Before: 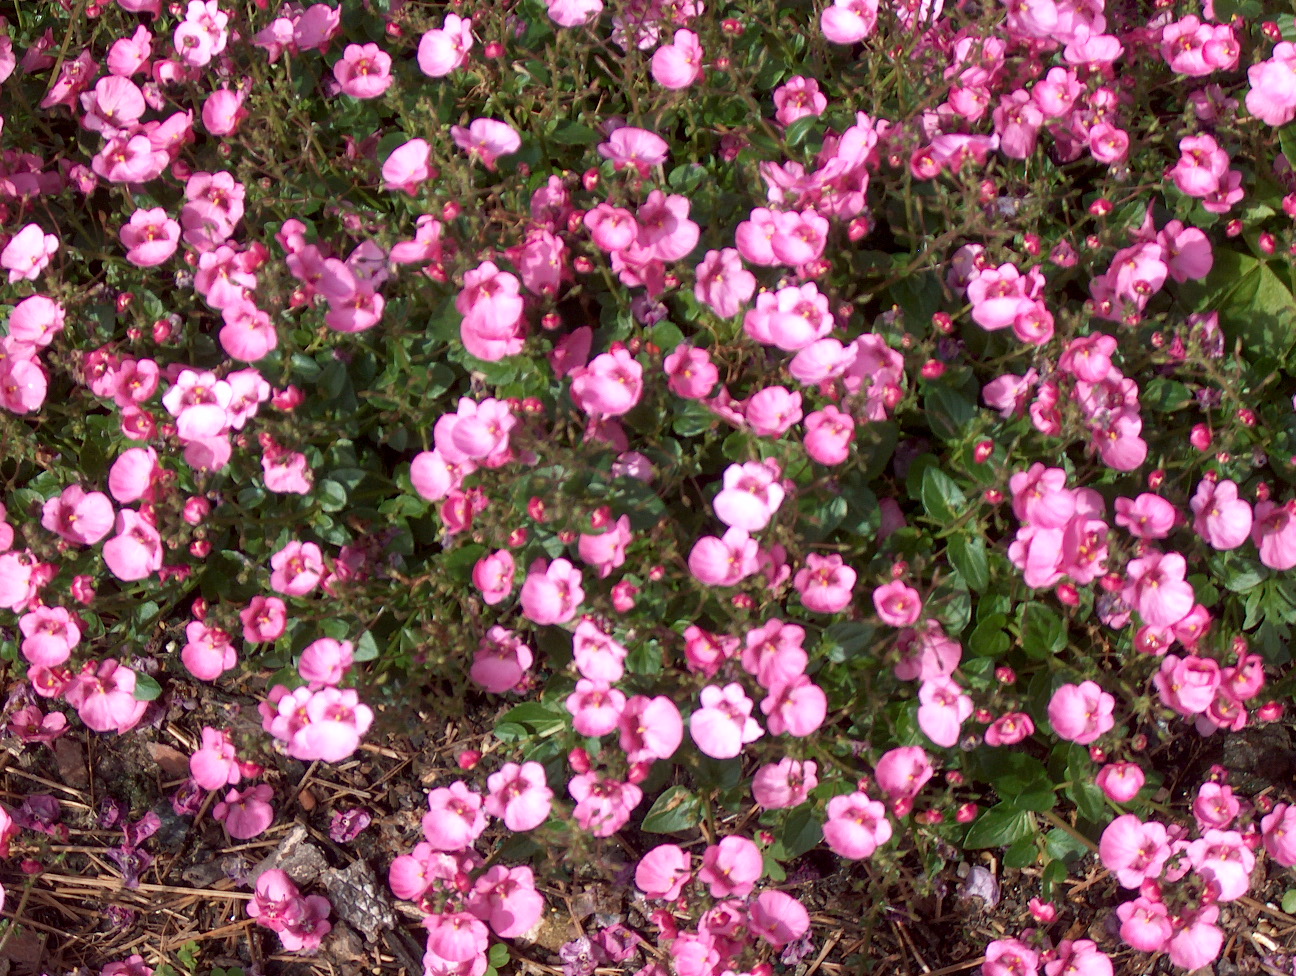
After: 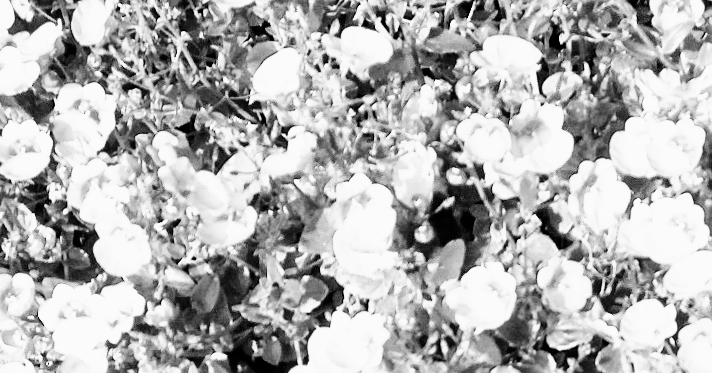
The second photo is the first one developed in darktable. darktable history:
filmic rgb: black relative exposure -5 EV, hardness 2.88, contrast 1.3, highlights saturation mix -30%
sharpen: amount 0.2
rotate and perspective: lens shift (vertical) 0.048, lens shift (horizontal) -0.024, automatic cropping off
tone curve: curves: ch0 [(0, 0) (0.187, 0.12) (0.384, 0.363) (0.618, 0.698) (0.754, 0.857) (0.875, 0.956) (1, 0.987)]; ch1 [(0, 0) (0.402, 0.36) (0.476, 0.466) (0.501, 0.501) (0.518, 0.514) (0.564, 0.608) (0.614, 0.664) (0.692, 0.744) (1, 1)]; ch2 [(0, 0) (0.435, 0.412) (0.483, 0.481) (0.503, 0.503) (0.522, 0.535) (0.563, 0.601) (0.627, 0.699) (0.699, 0.753) (0.997, 0.858)], color space Lab, independent channels
crop: left 10.121%, top 10.631%, right 36.218%, bottom 51.526%
exposure: exposure 2.207 EV, compensate highlight preservation false
color contrast: green-magenta contrast 0, blue-yellow contrast 0
white balance: red 0.926, green 1.003, blue 1.133
